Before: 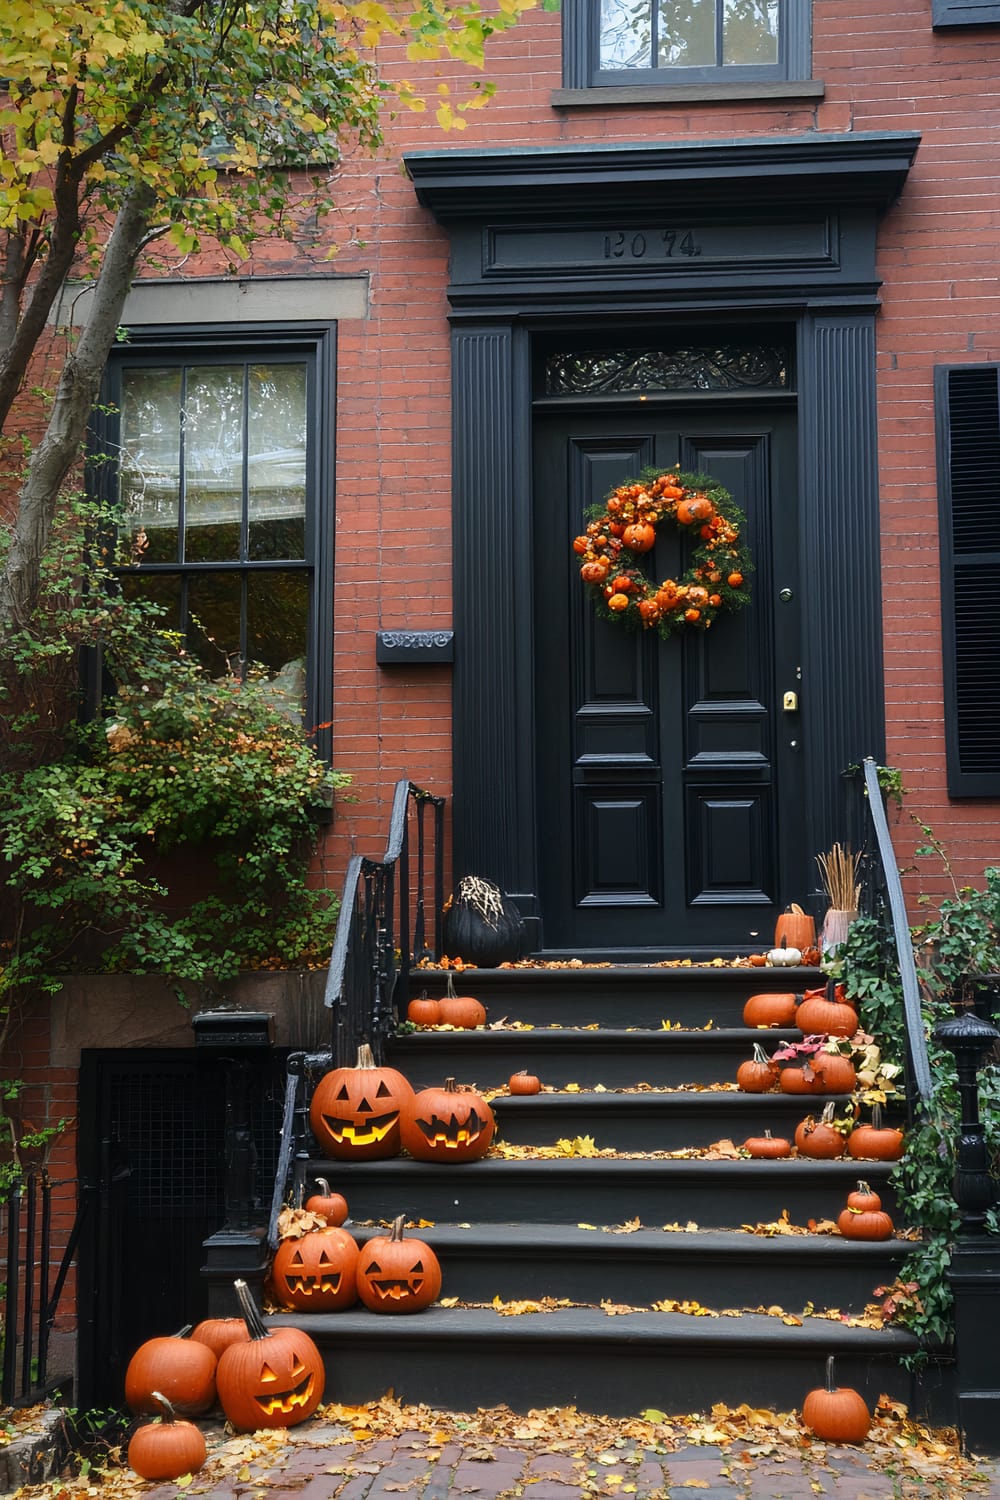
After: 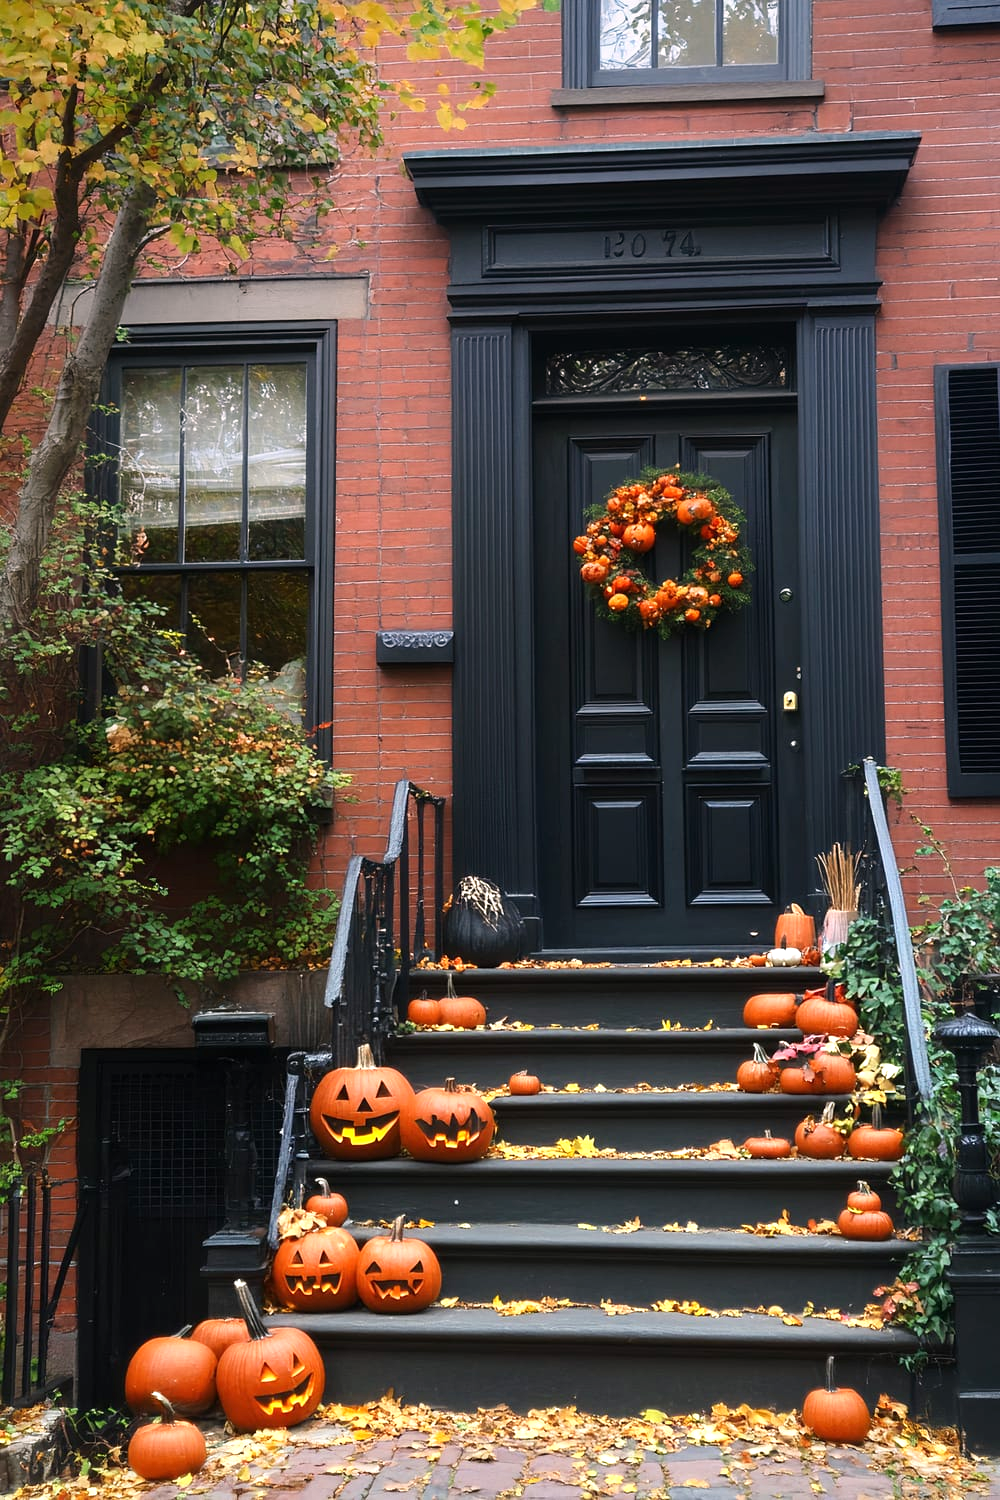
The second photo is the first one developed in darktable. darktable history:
exposure: exposure 0.29 EV
graduated density: density 0.38 EV, hardness 21%, rotation -6.11°, saturation 32%
